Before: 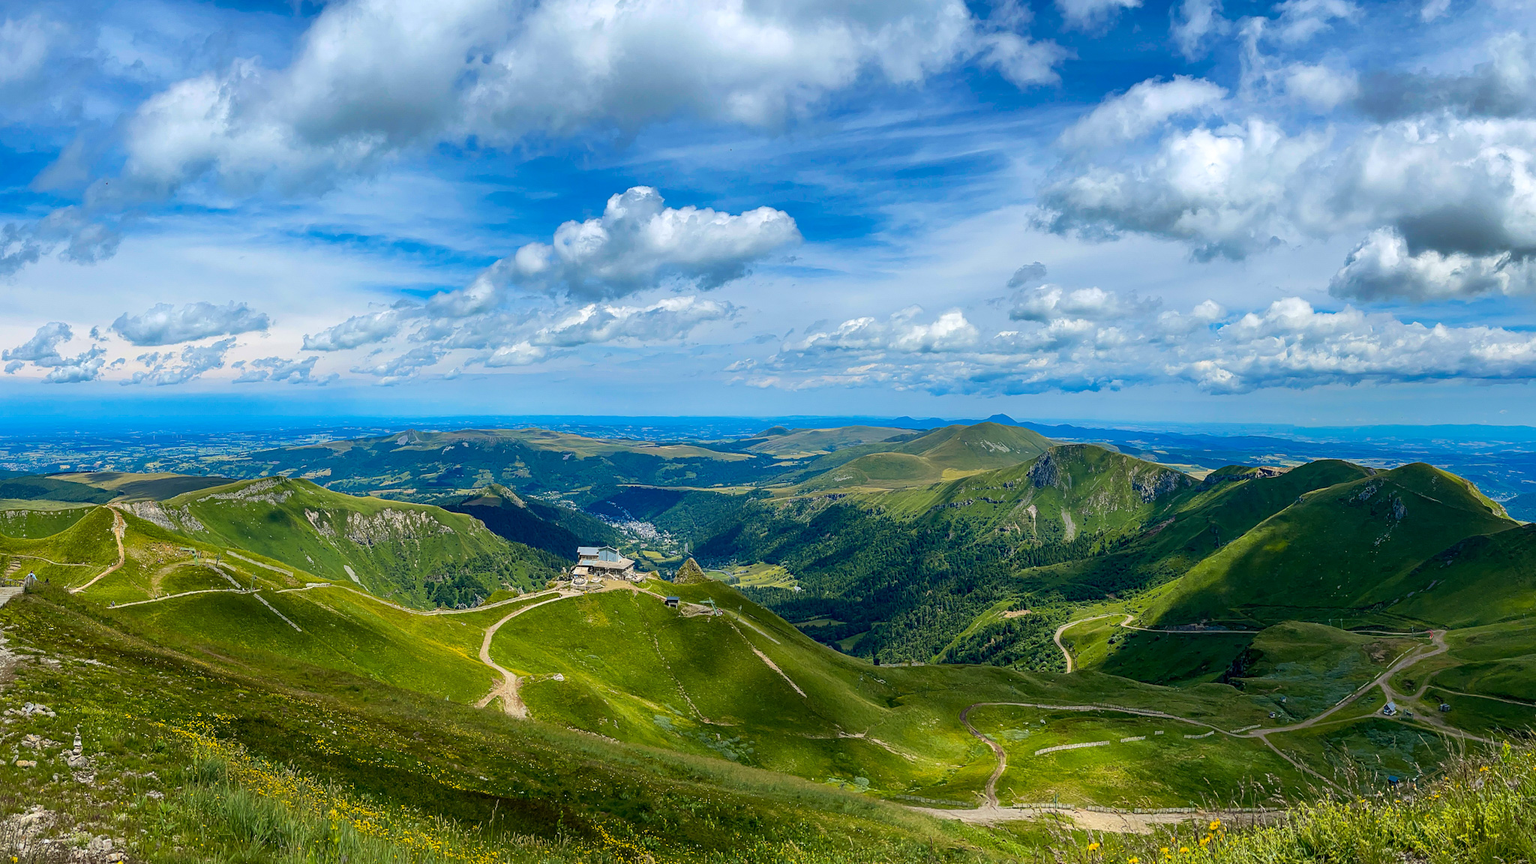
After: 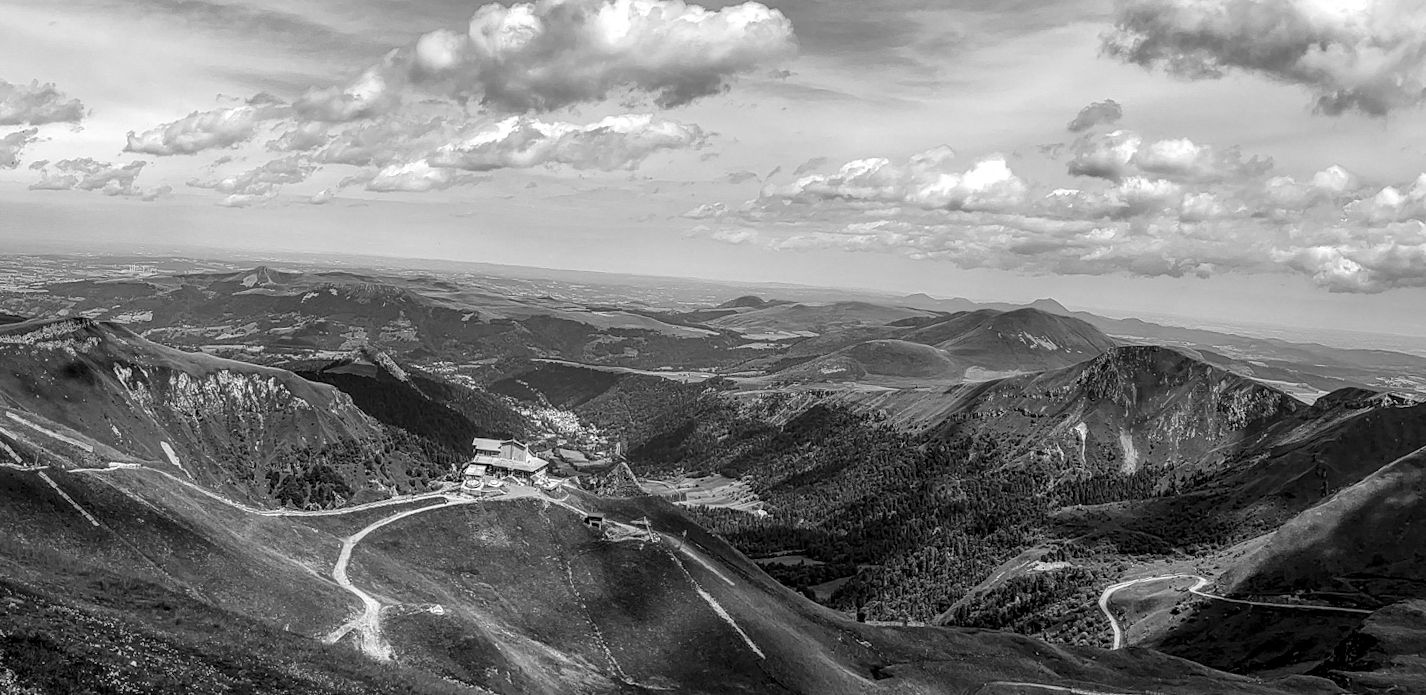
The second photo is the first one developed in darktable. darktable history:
local contrast: detail 160%
color calibration: output gray [0.21, 0.42, 0.37, 0], illuminant Planckian (black body), x 0.352, y 0.353, temperature 4807.64 K
crop and rotate: angle -3.82°, left 9.878%, top 20.77%, right 12.366%, bottom 11.837%
